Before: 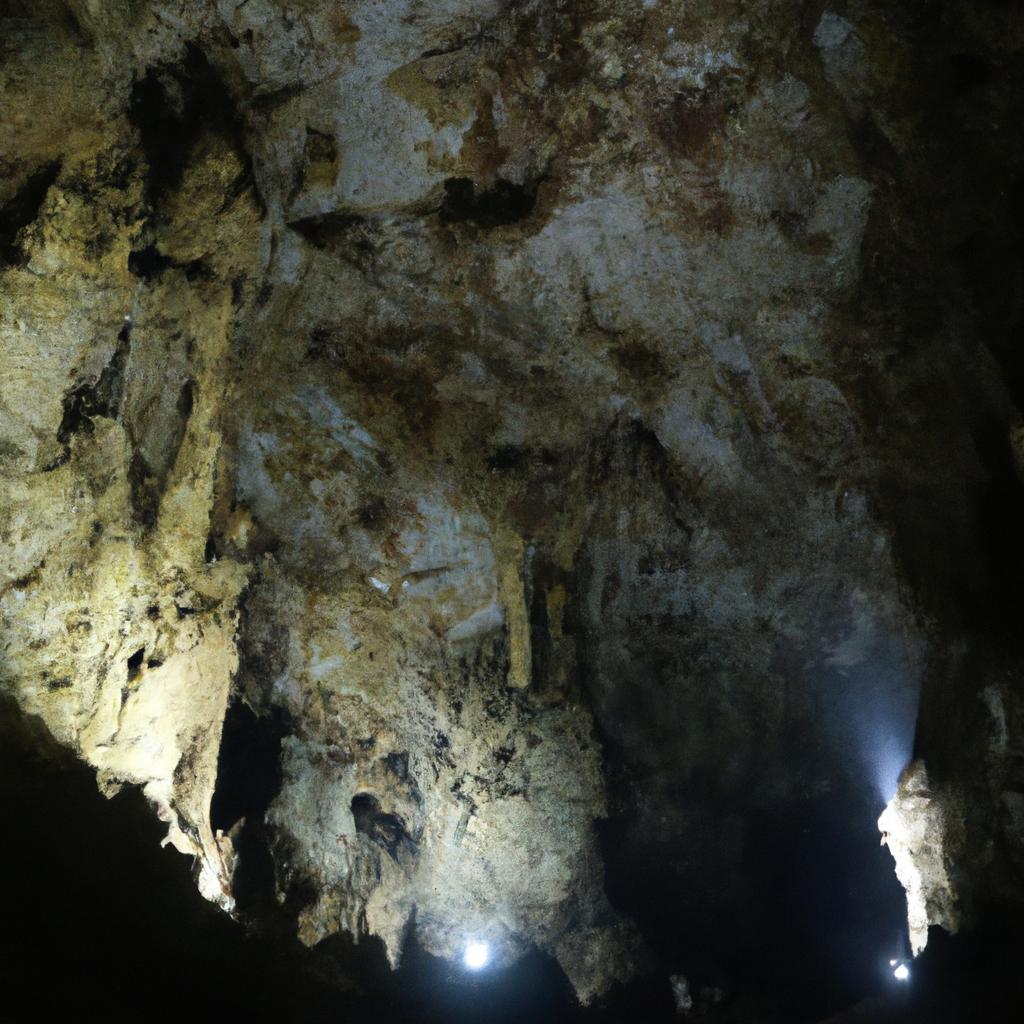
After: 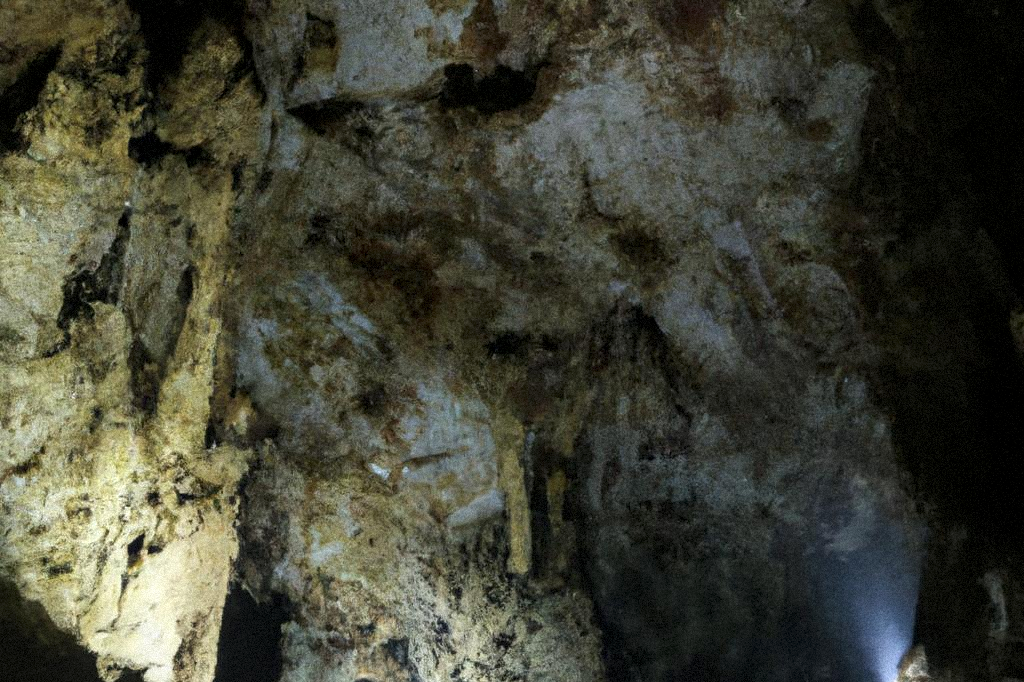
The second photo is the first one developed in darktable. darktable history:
grain: mid-tones bias 0%
local contrast: on, module defaults
crop: top 11.166%, bottom 22.168%
